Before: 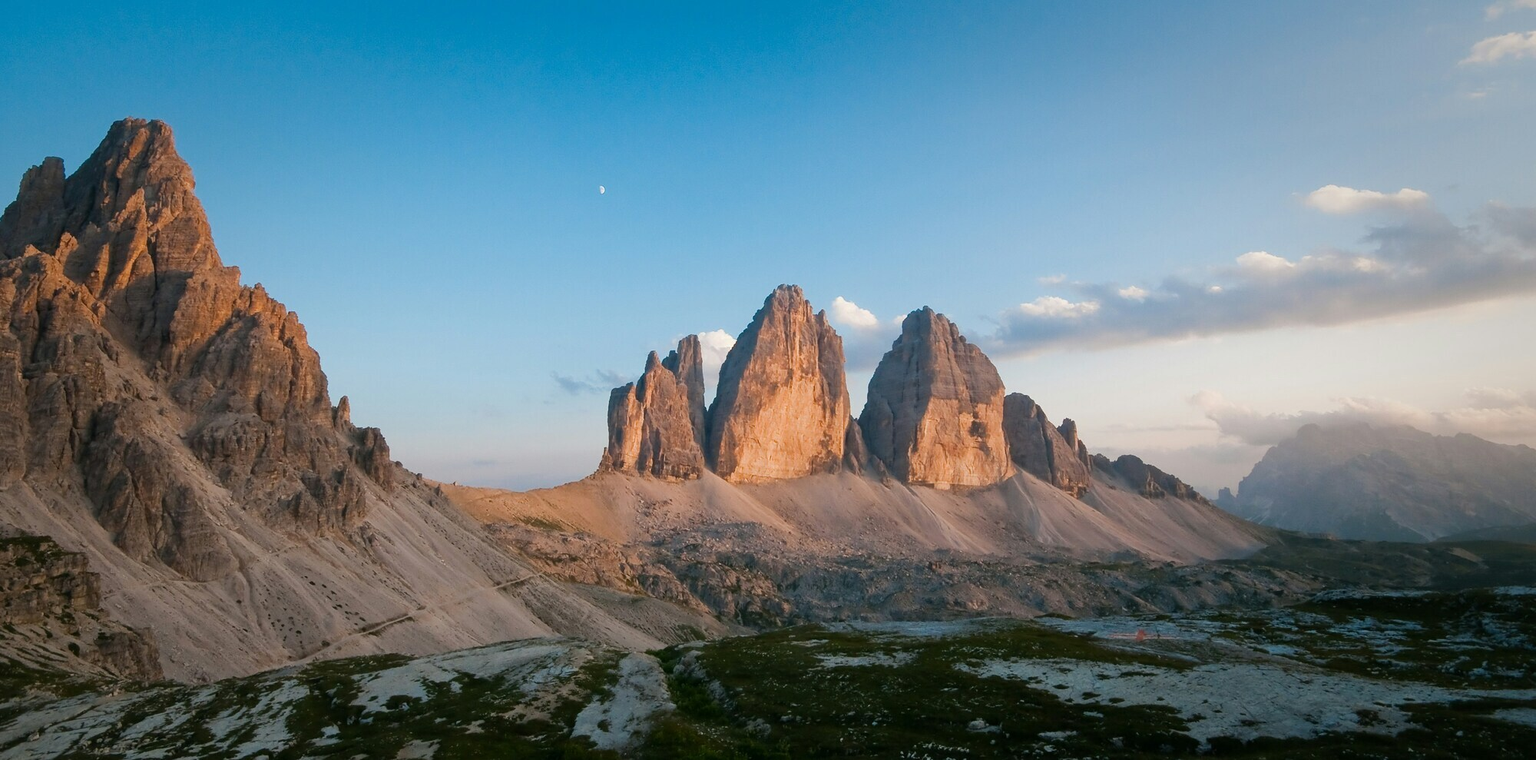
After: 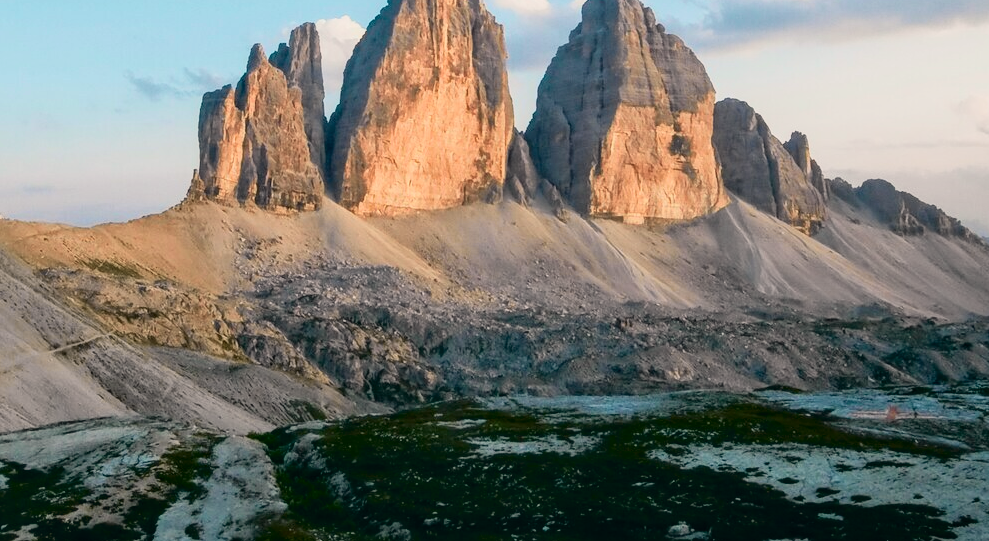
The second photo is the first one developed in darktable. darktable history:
crop: left 29.672%, top 41.786%, right 20.851%, bottom 3.487%
local contrast: on, module defaults
color correction: highlights a* 2.75, highlights b* 5, shadows a* -2.04, shadows b* -4.84, saturation 0.8
tone curve: curves: ch0 [(0, 0.022) (0.114, 0.088) (0.282, 0.316) (0.446, 0.511) (0.613, 0.693) (0.786, 0.843) (0.999, 0.949)]; ch1 [(0, 0) (0.395, 0.343) (0.463, 0.427) (0.486, 0.474) (0.503, 0.5) (0.535, 0.522) (0.555, 0.546) (0.594, 0.614) (0.755, 0.793) (1, 1)]; ch2 [(0, 0) (0.369, 0.388) (0.449, 0.431) (0.501, 0.5) (0.528, 0.517) (0.561, 0.59) (0.612, 0.646) (0.697, 0.721) (1, 1)], color space Lab, independent channels, preserve colors none
